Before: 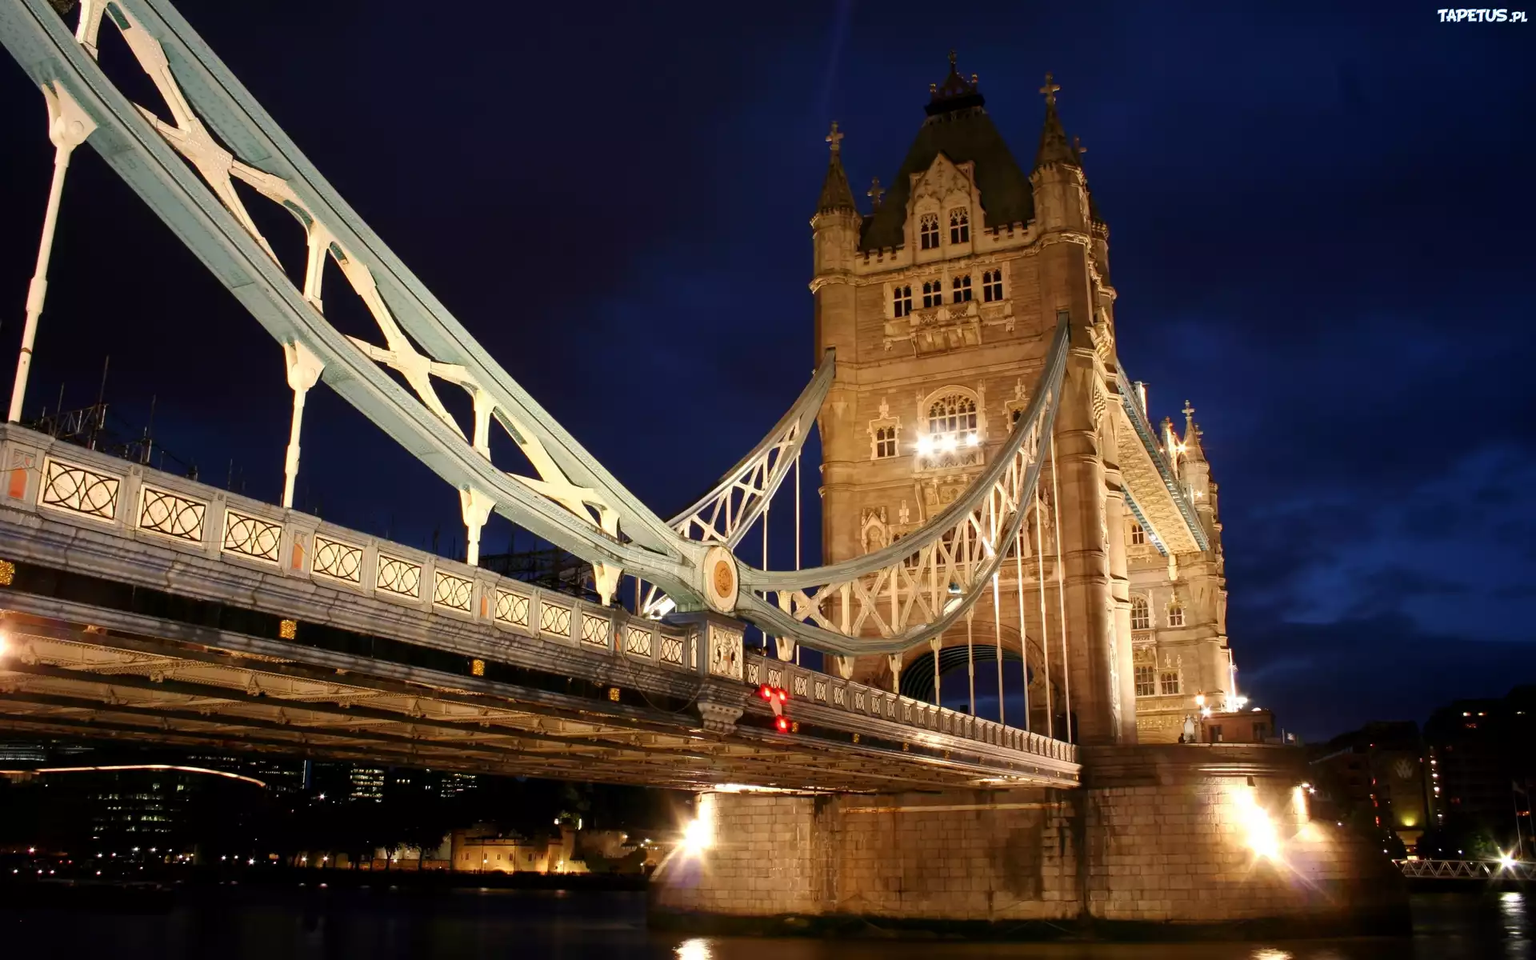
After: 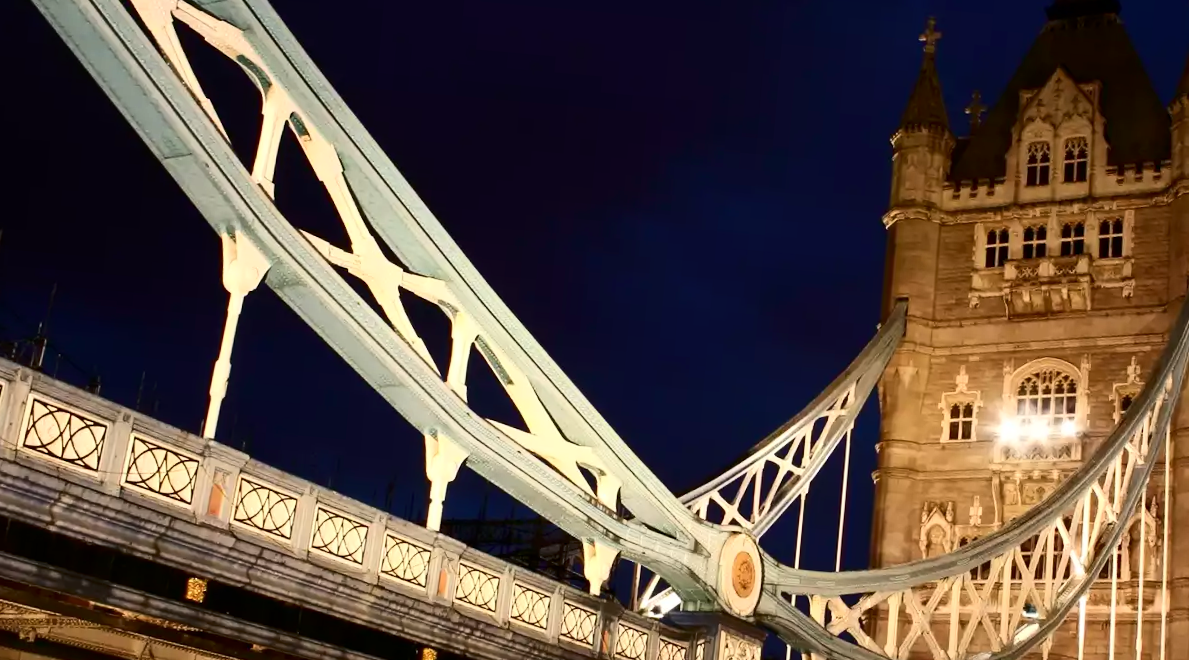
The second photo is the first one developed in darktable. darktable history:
crop and rotate: angle -4.99°, left 2.122%, top 6.945%, right 27.566%, bottom 30.519%
contrast brightness saturation: contrast 0.28
